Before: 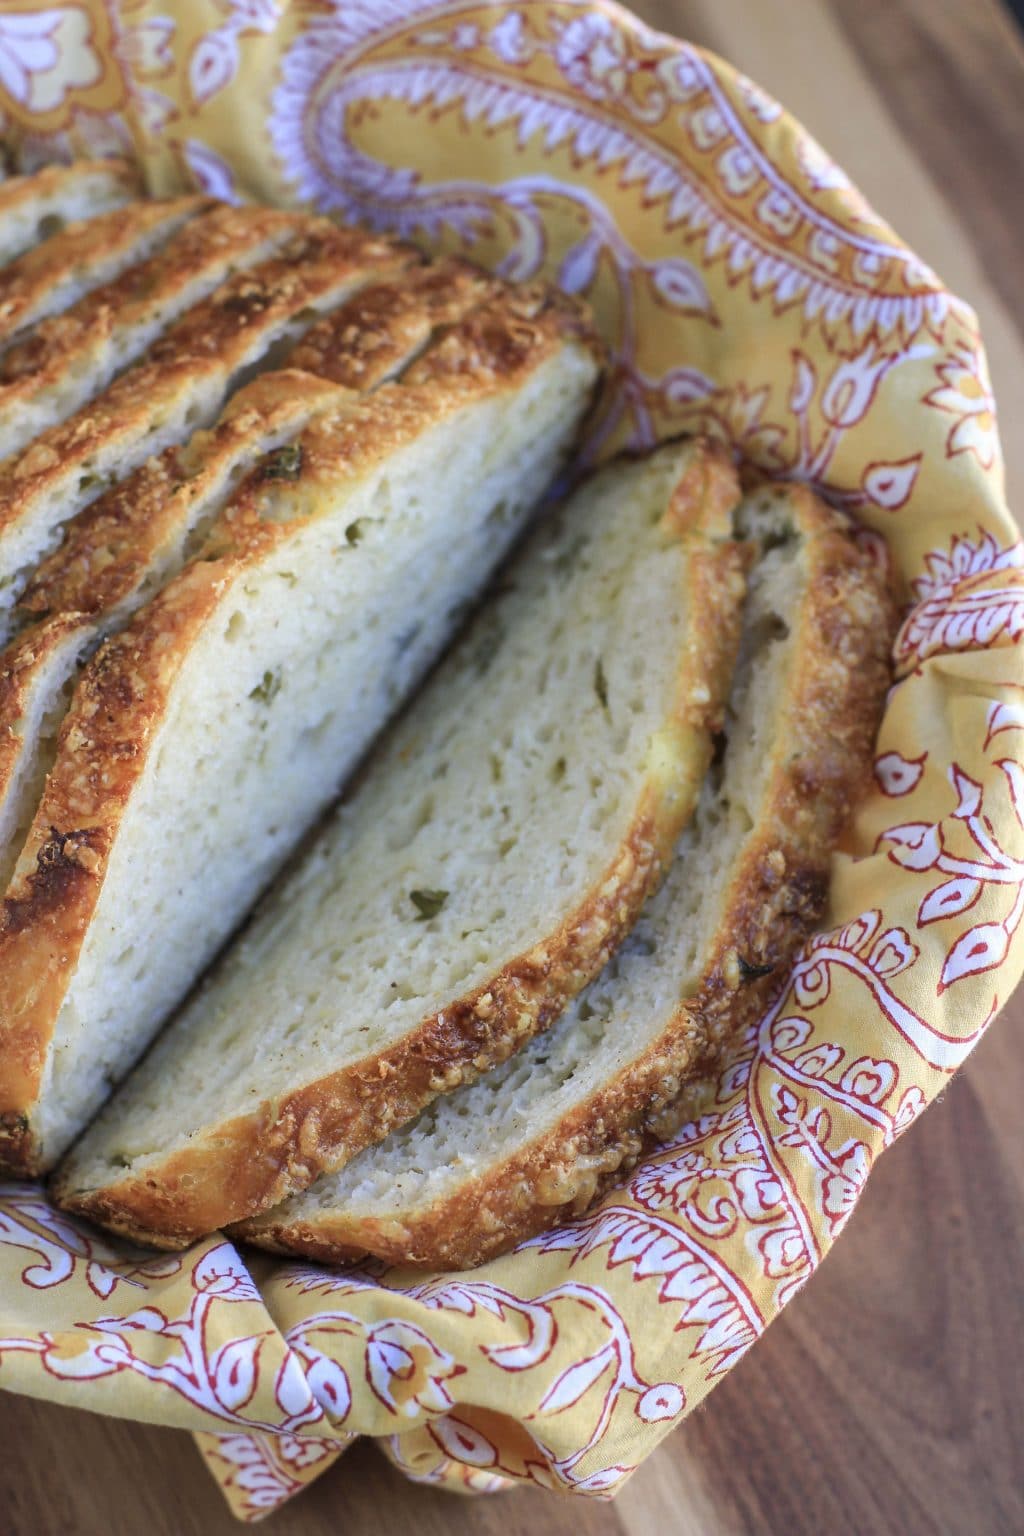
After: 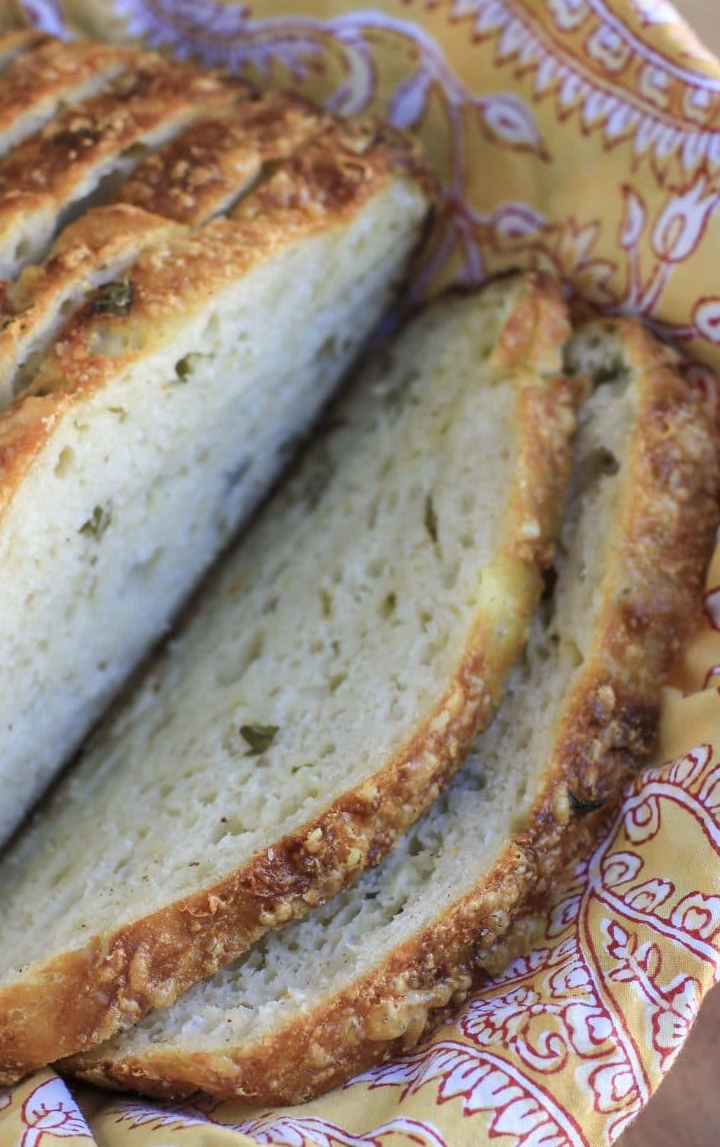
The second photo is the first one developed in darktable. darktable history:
crop and rotate: left 16.676%, top 10.773%, right 12.989%, bottom 14.493%
